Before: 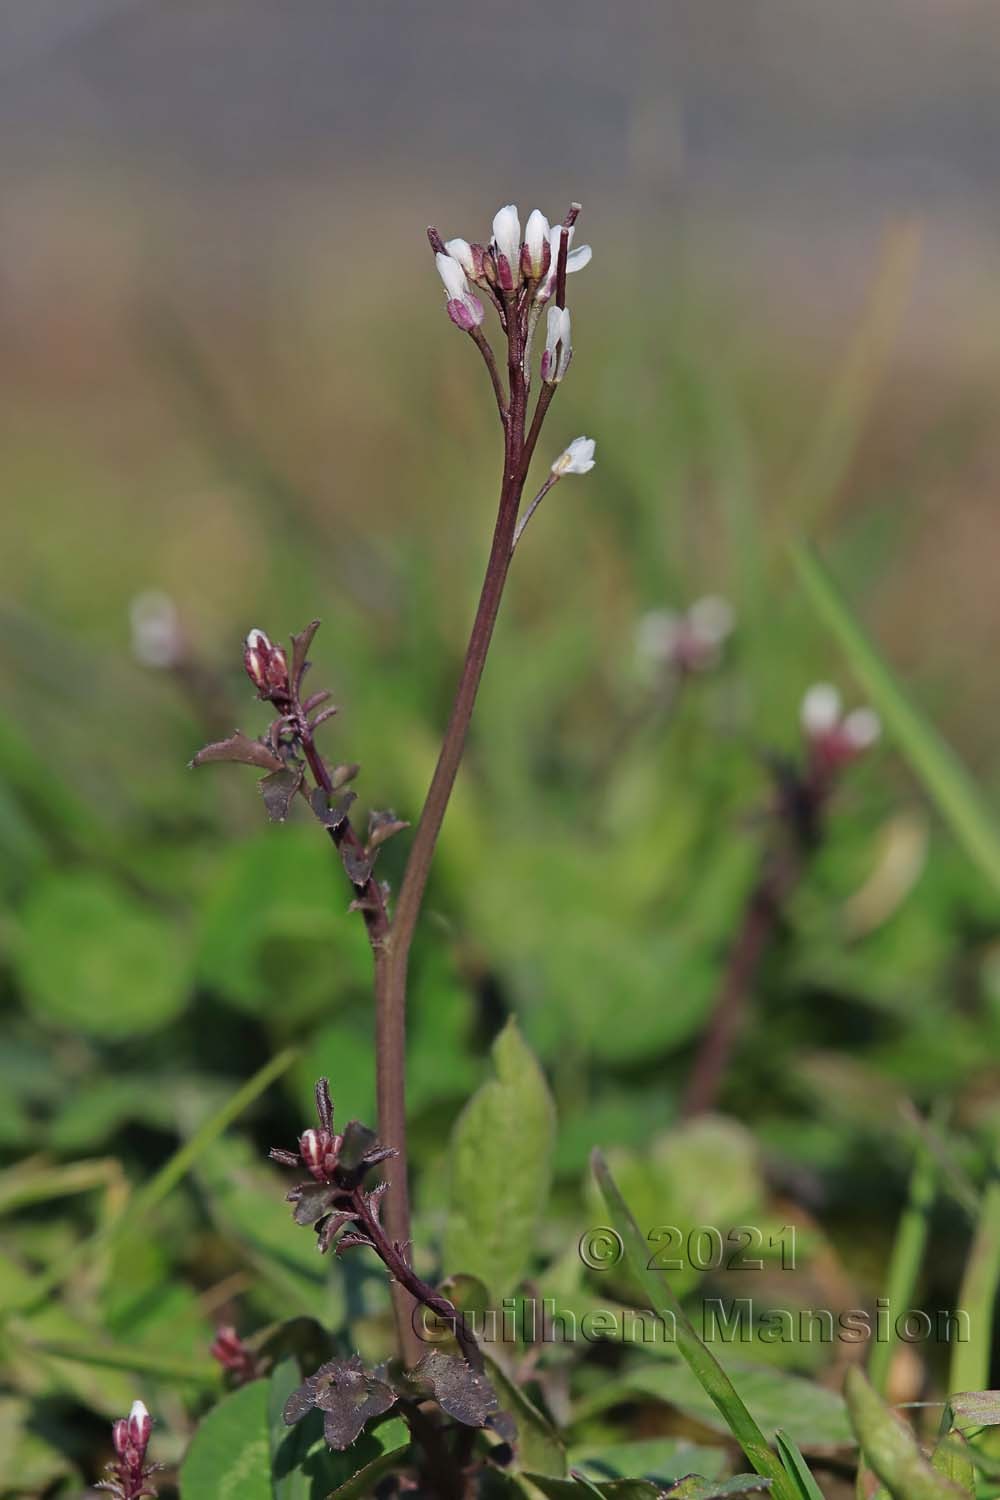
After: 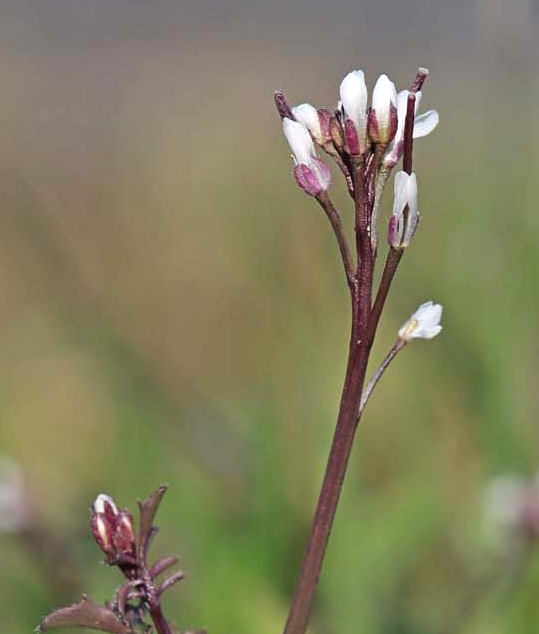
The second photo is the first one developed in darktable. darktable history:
crop: left 15.306%, top 9.065%, right 30.789%, bottom 48.638%
exposure: black level correction 0, exposure 0.4 EV, compensate exposure bias true, compensate highlight preservation false
